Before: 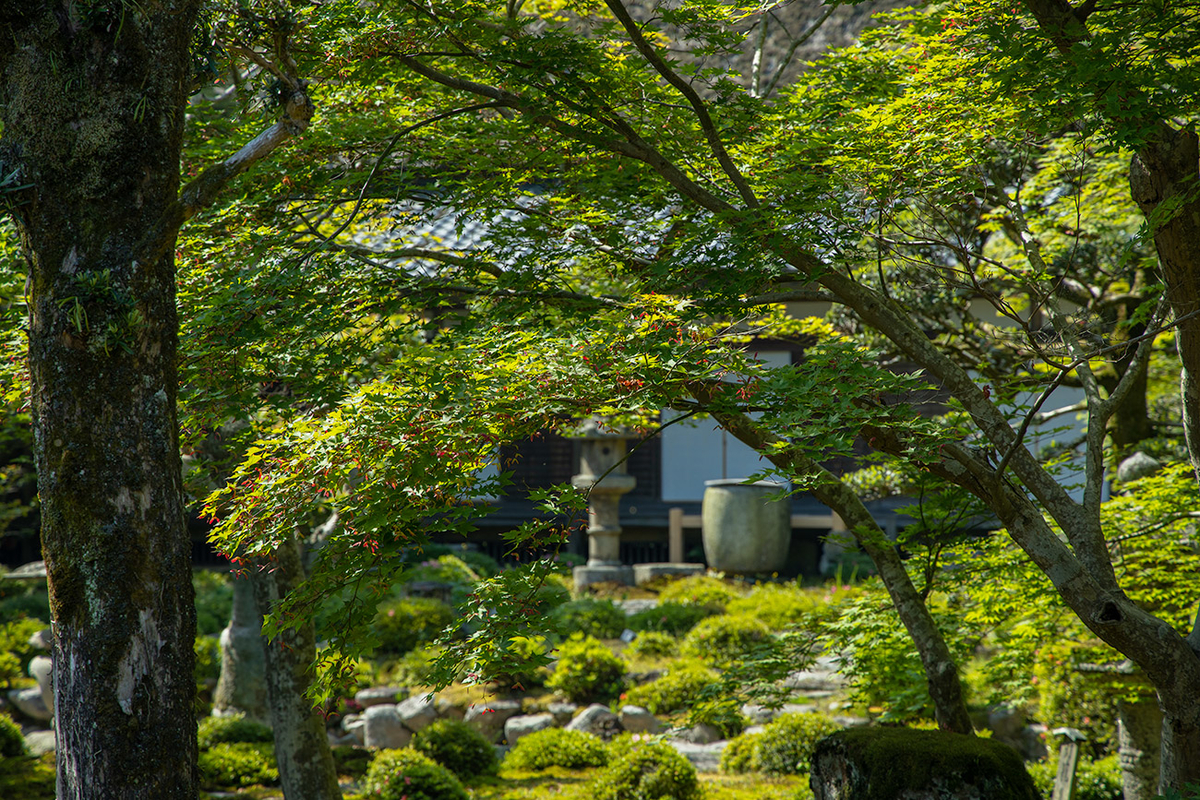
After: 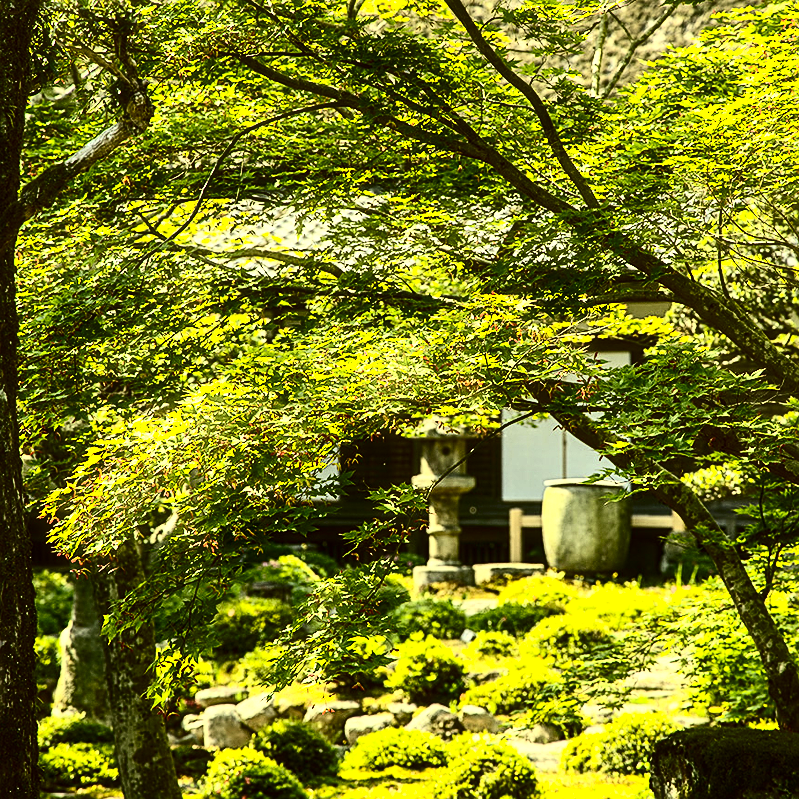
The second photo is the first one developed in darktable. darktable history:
haze removal: strength -0.1, compatibility mode true, adaptive false
color correction: highlights a* 0.095, highlights b* 29.26, shadows a* -0.273, shadows b* 21.7
crop and rotate: left 13.396%, right 19.947%
sharpen: on, module defaults
contrast brightness saturation: contrast 0.506, saturation -0.091
exposure: exposure 1.072 EV, compensate highlight preservation false
local contrast: highlights 103%, shadows 97%, detail 119%, midtone range 0.2
